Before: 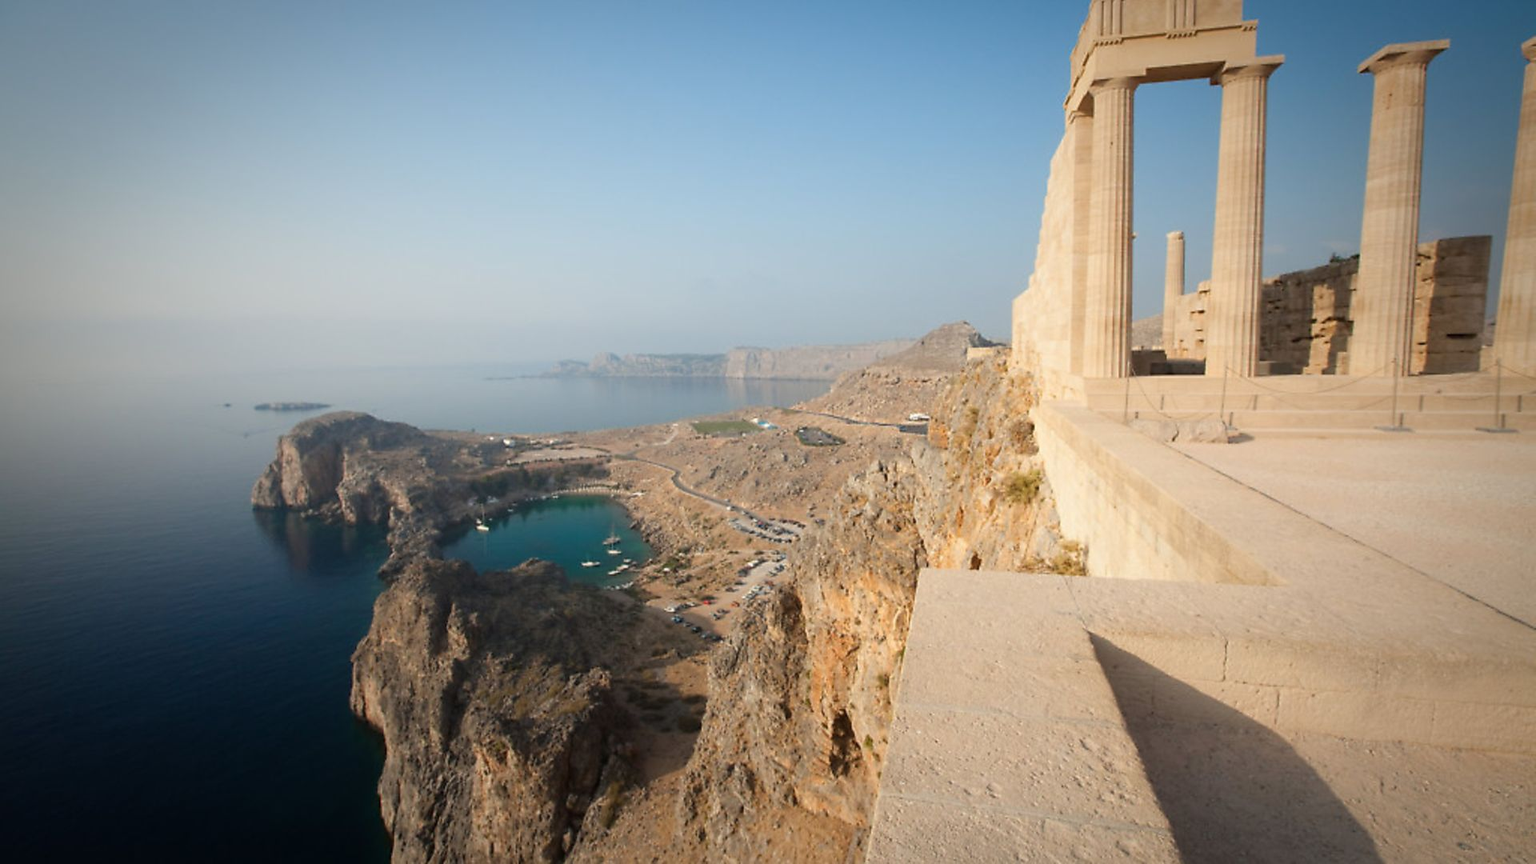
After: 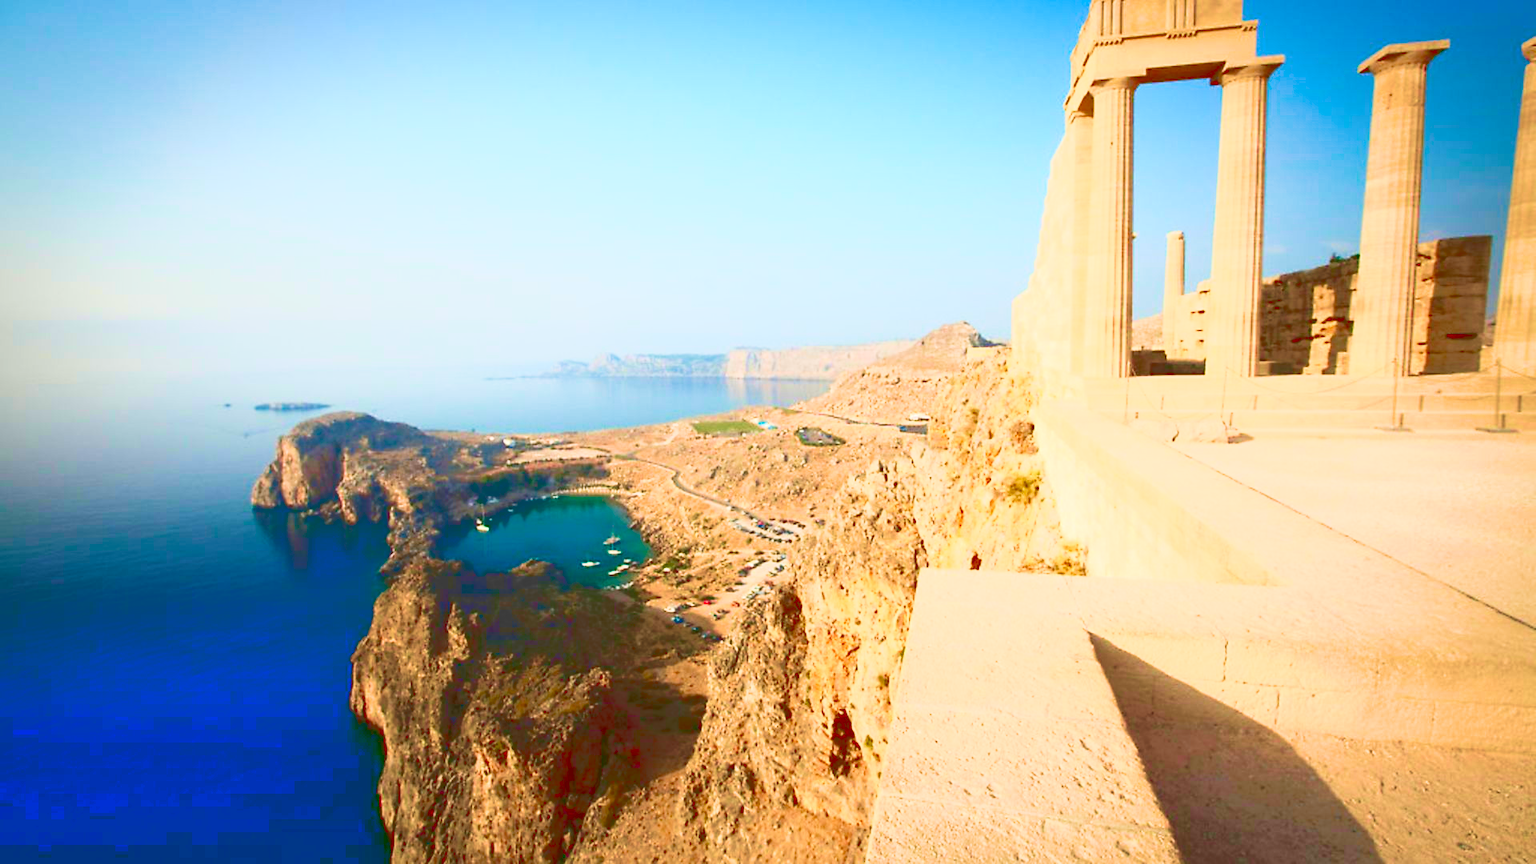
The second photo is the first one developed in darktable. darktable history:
tone curve: curves: ch0 [(0, 0) (0.003, 0.195) (0.011, 0.161) (0.025, 0.21) (0.044, 0.24) (0.069, 0.254) (0.1, 0.283) (0.136, 0.347) (0.177, 0.412) (0.224, 0.455) (0.277, 0.531) (0.335, 0.606) (0.399, 0.679) (0.468, 0.748) (0.543, 0.814) (0.623, 0.876) (0.709, 0.927) (0.801, 0.949) (0.898, 0.962) (1, 1)], color space Lab, linked channels, preserve colors none
exposure: black level correction -0.003, exposure 0.043 EV, compensate exposure bias true, compensate highlight preservation false
contrast brightness saturation: contrast 0.185, brightness -0.223, saturation 0.112
velvia: strength 75%
